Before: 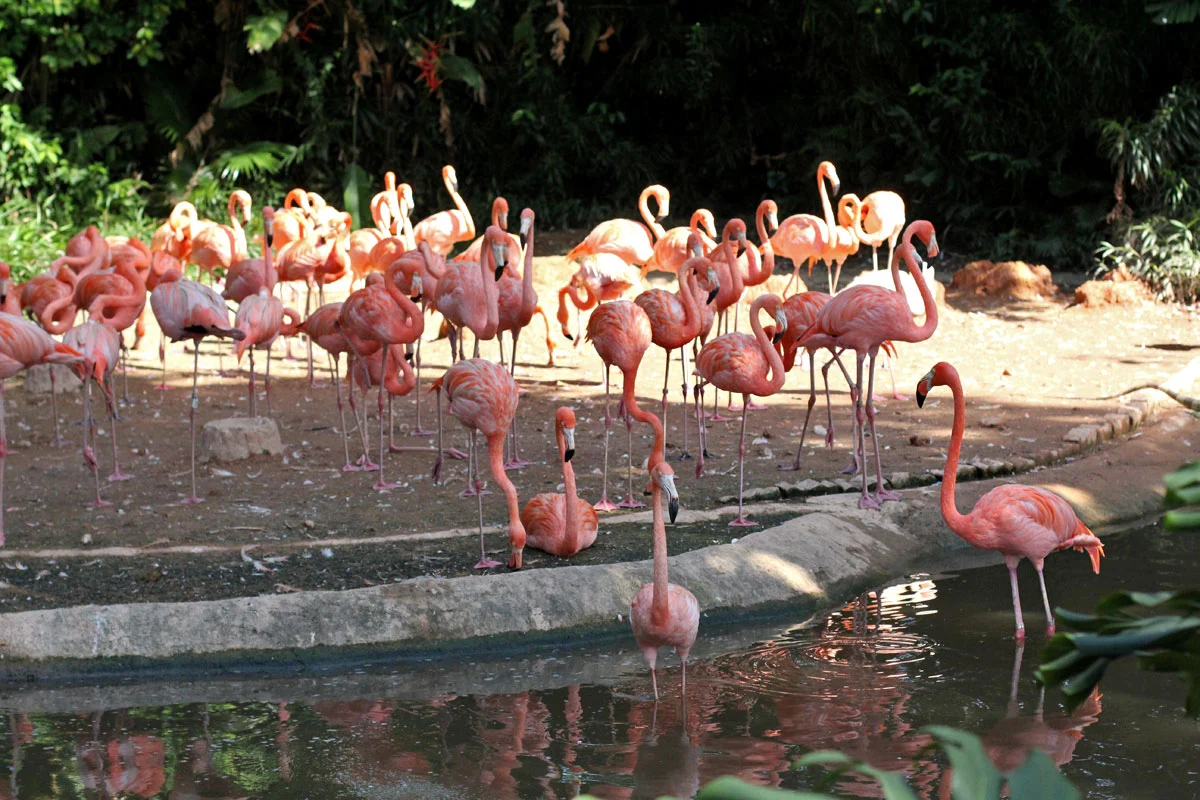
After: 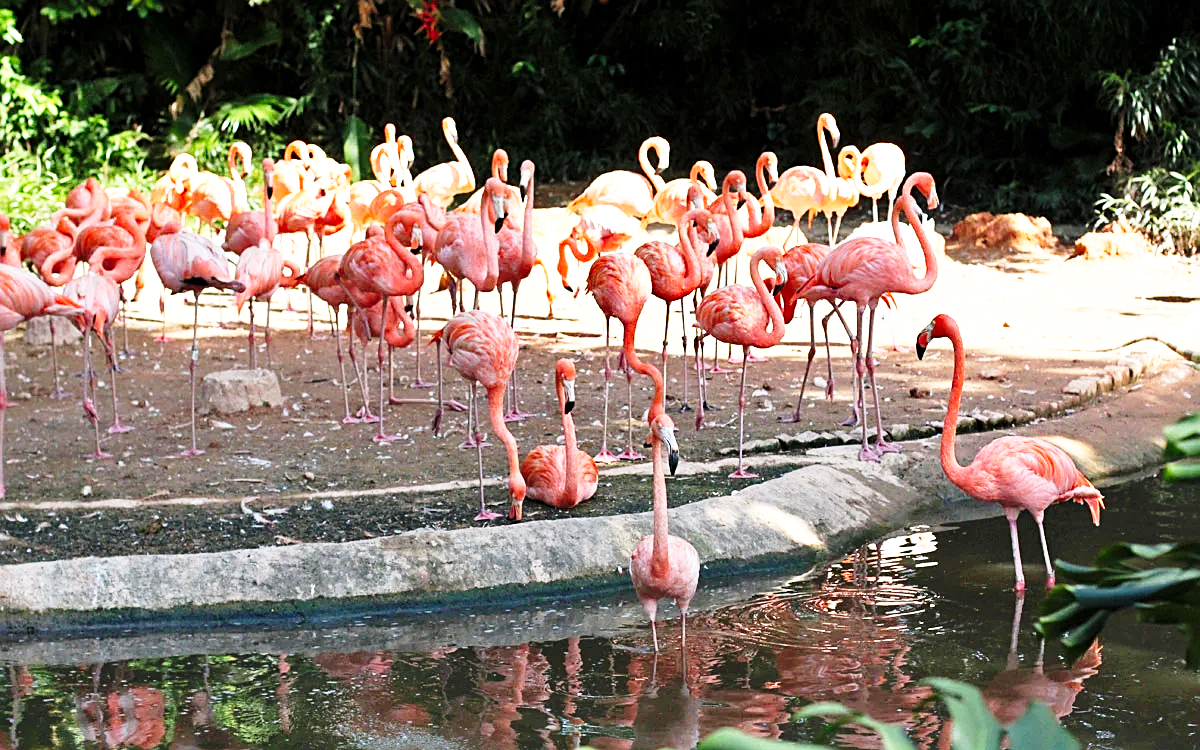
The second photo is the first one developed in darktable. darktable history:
crop and rotate: top 6.25%
sharpen: on, module defaults
base curve: curves: ch0 [(0, 0) (0.026, 0.03) (0.109, 0.232) (0.351, 0.748) (0.669, 0.968) (1, 1)], preserve colors none
